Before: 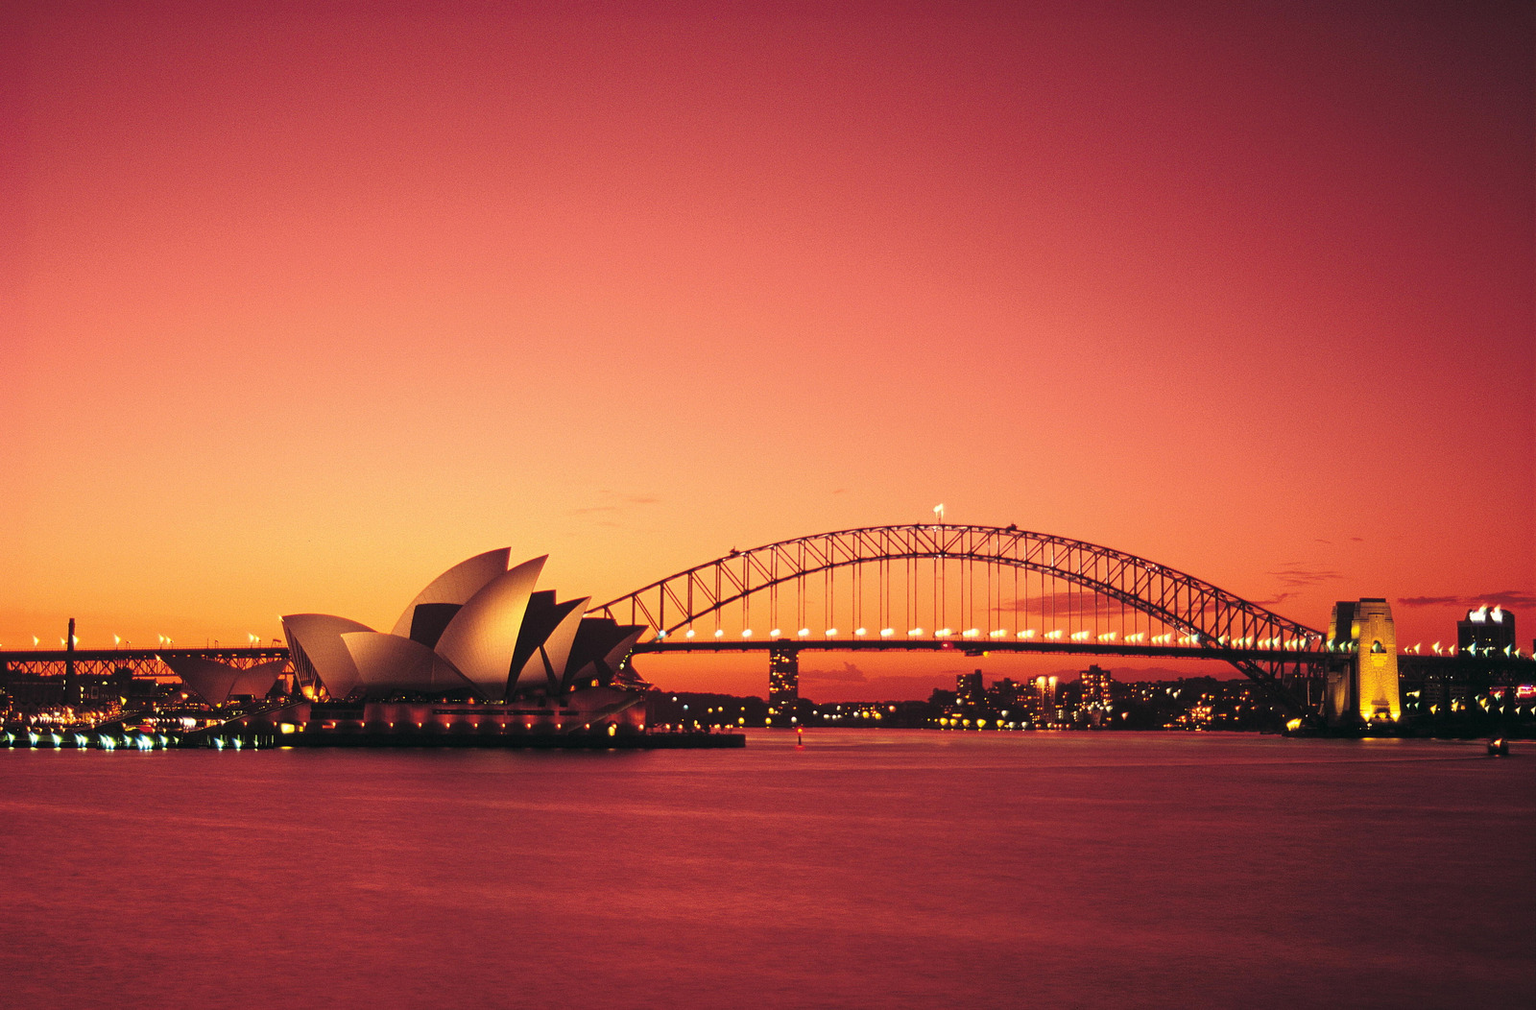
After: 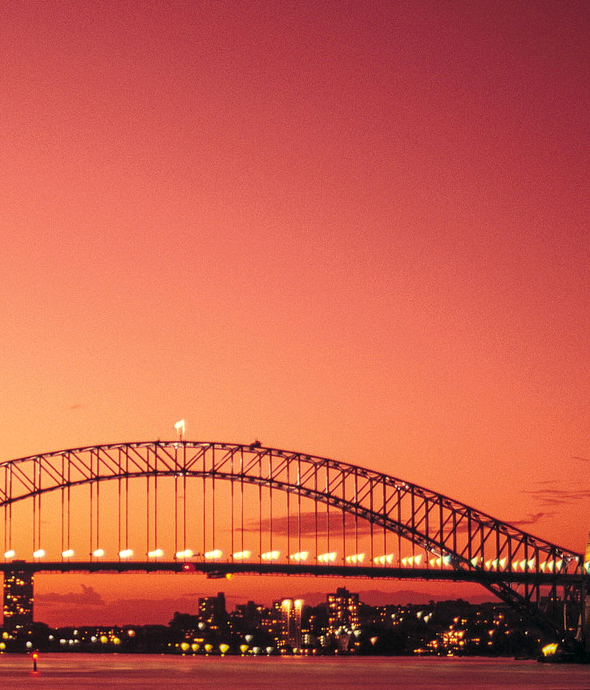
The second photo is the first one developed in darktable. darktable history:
crop and rotate: left 49.936%, top 10.094%, right 13.136%, bottom 24.256%
local contrast: on, module defaults
